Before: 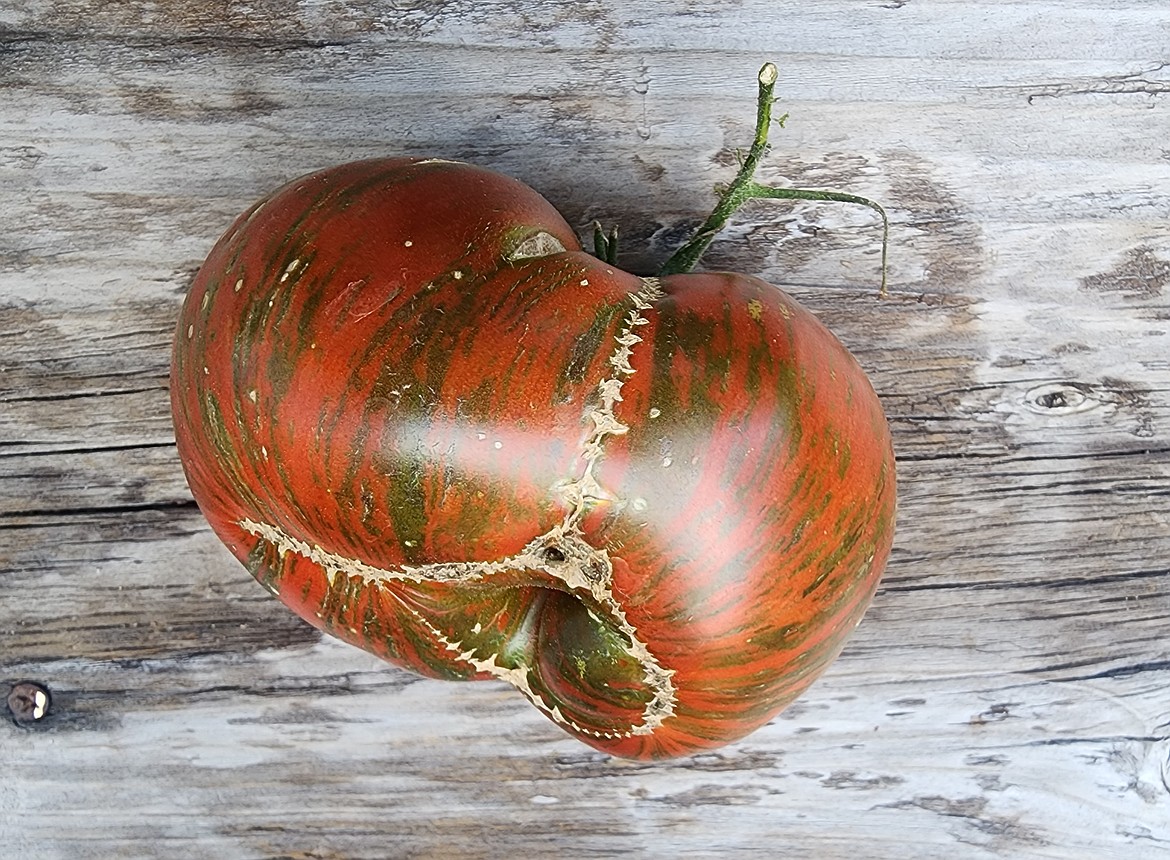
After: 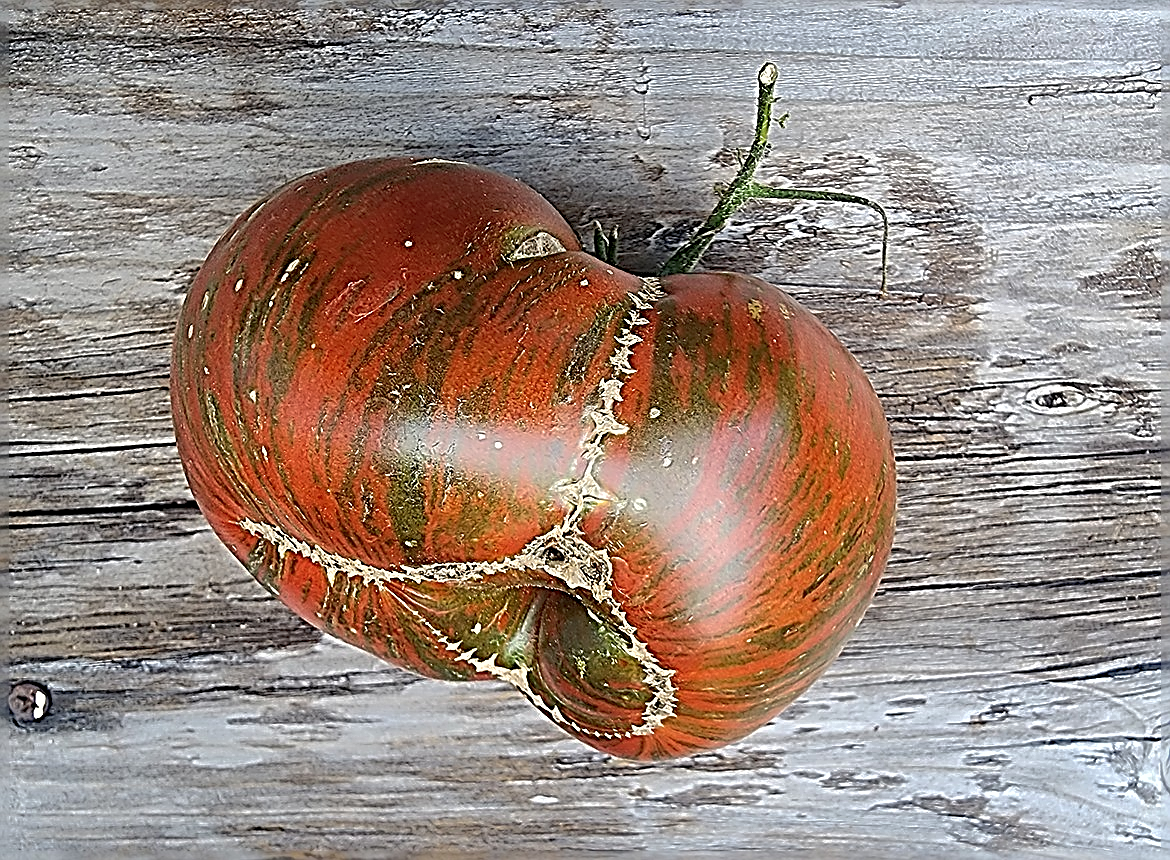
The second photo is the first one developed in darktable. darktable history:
shadows and highlights: highlights -60.11
sharpen: radius 3.202, amount 1.745
